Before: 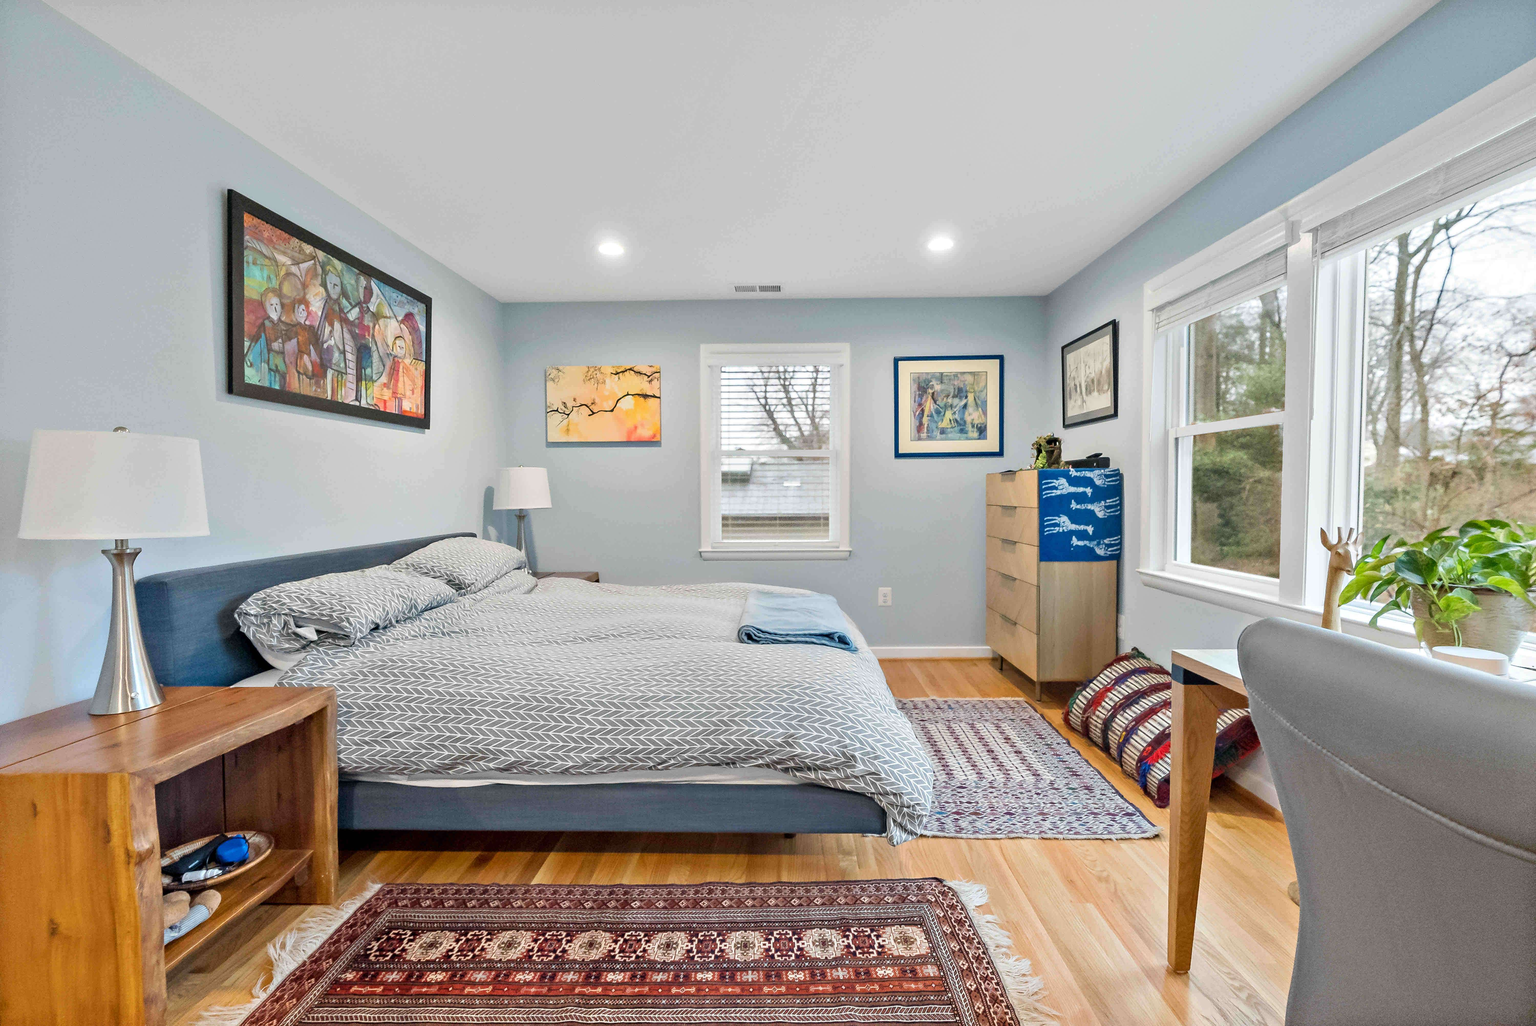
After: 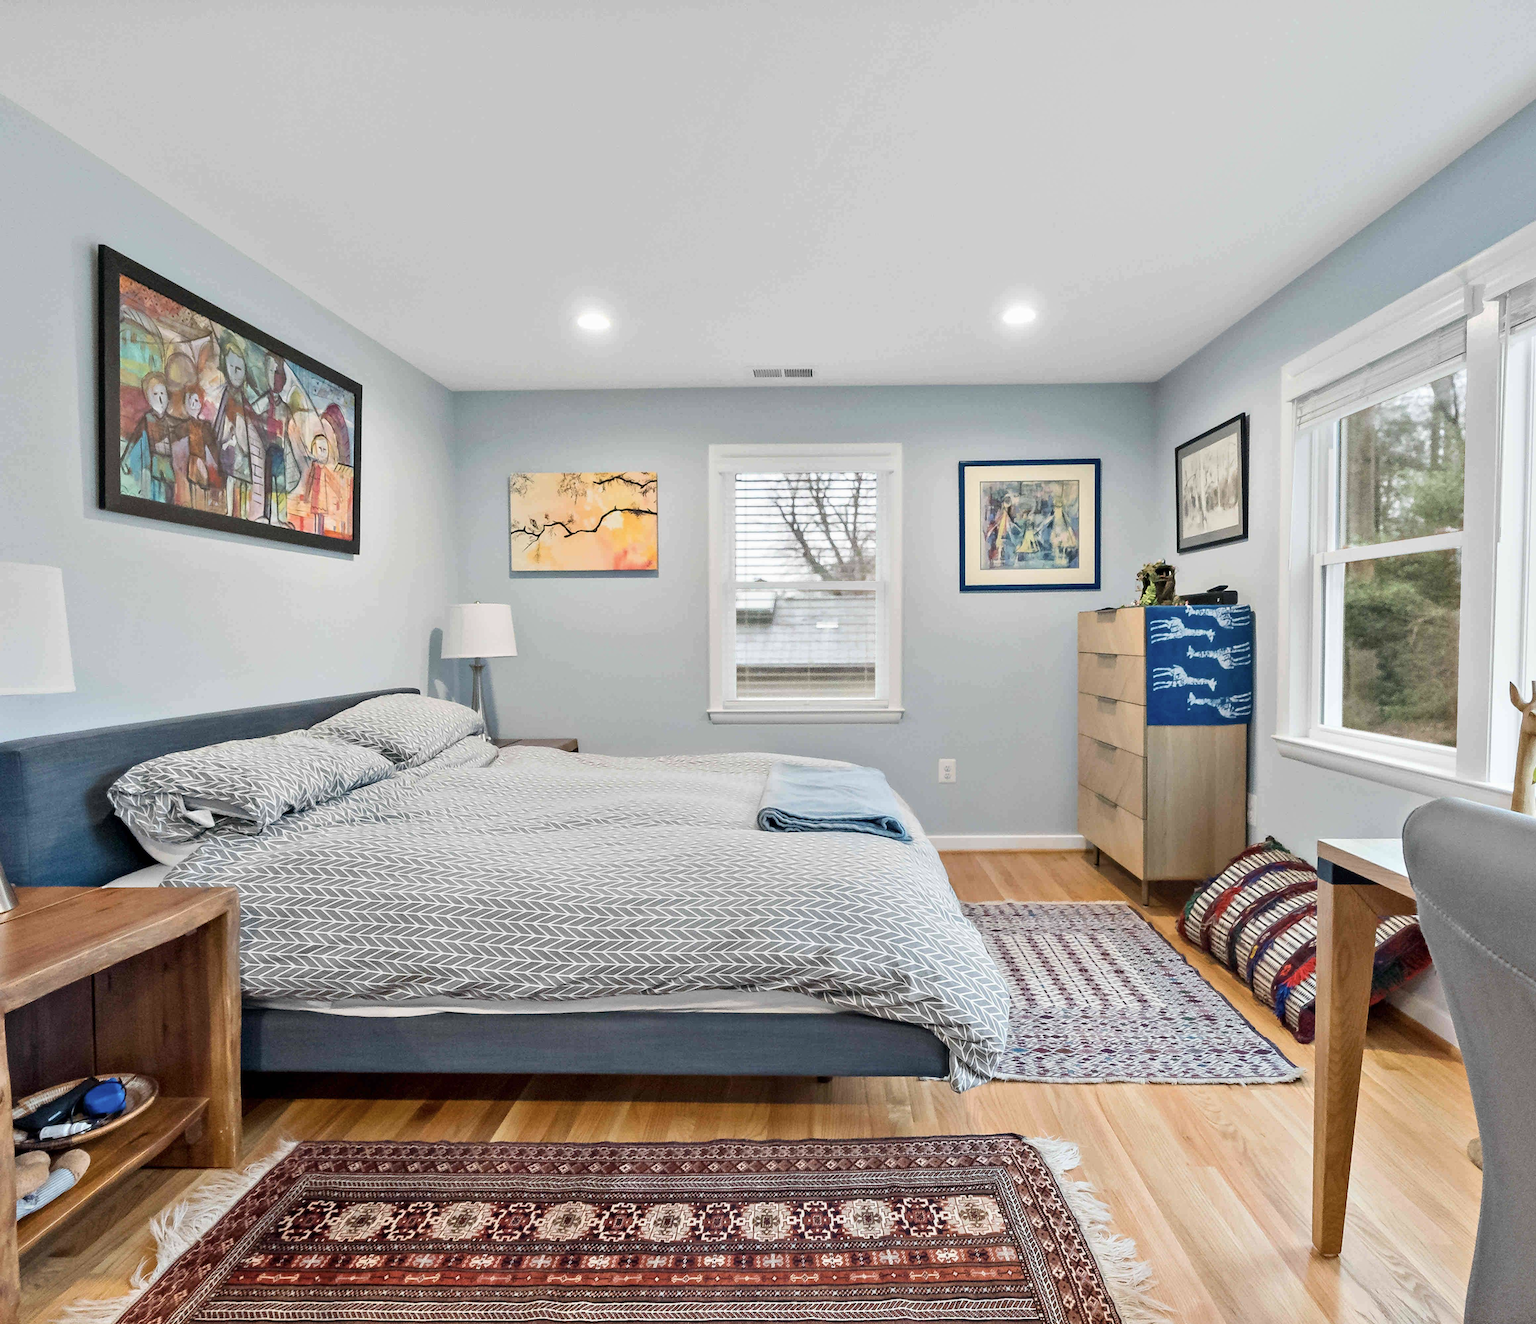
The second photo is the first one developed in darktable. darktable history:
exposure: exposure -0.04 EV, compensate highlight preservation false
contrast brightness saturation: contrast 0.11, saturation -0.17
crop: left 9.88%, right 12.664%
